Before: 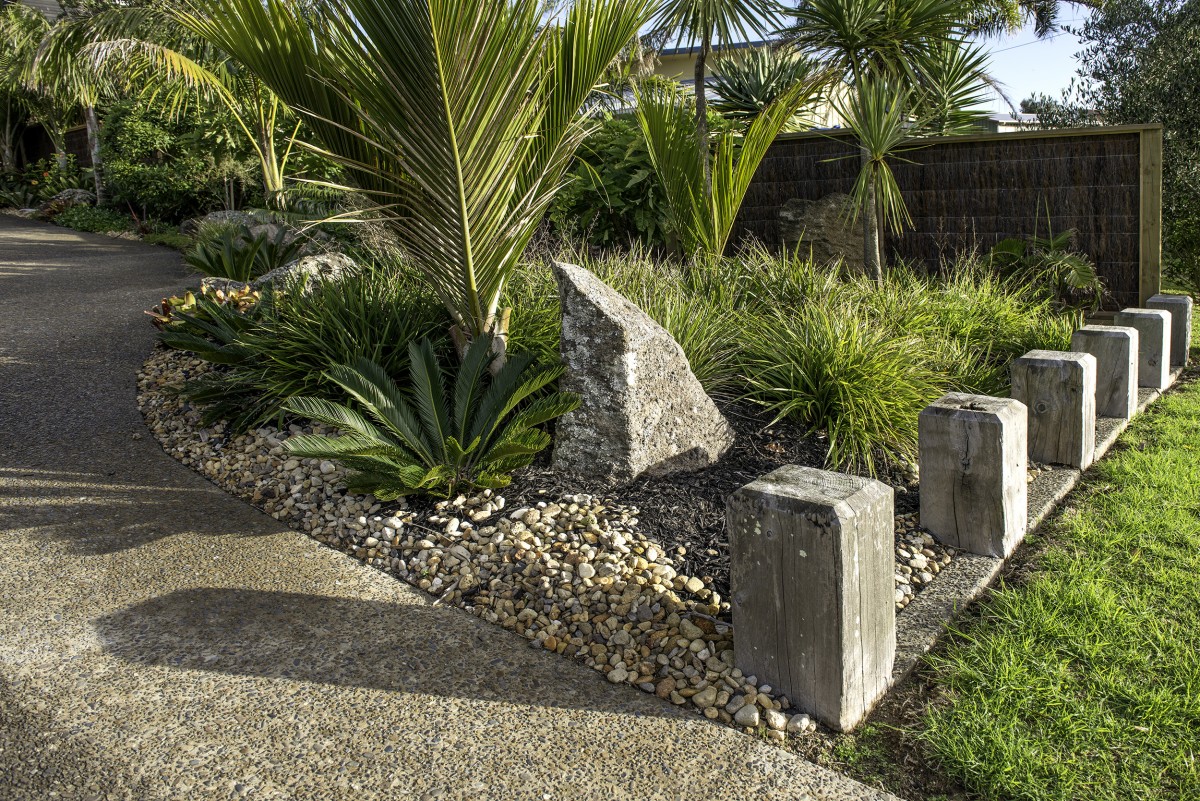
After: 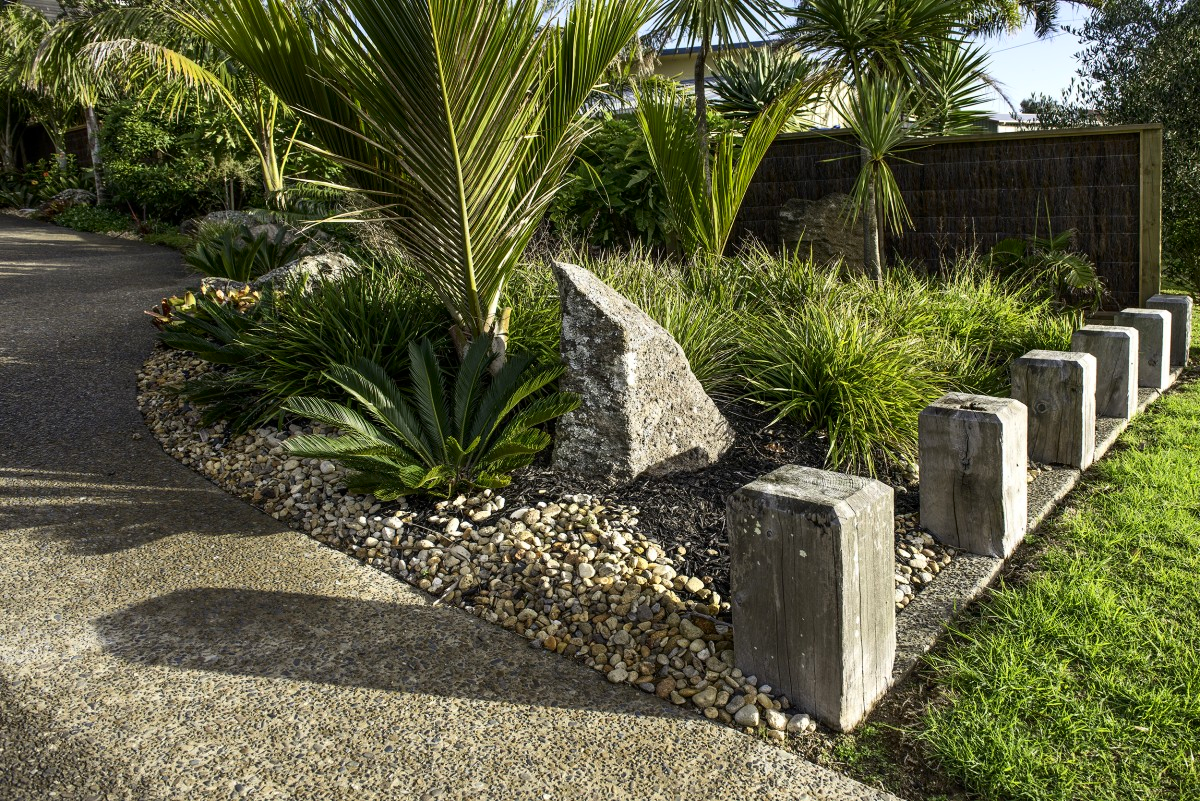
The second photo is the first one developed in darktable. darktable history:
exposure: compensate highlight preservation false
contrast brightness saturation: contrast 0.15, brightness -0.01, saturation 0.098
